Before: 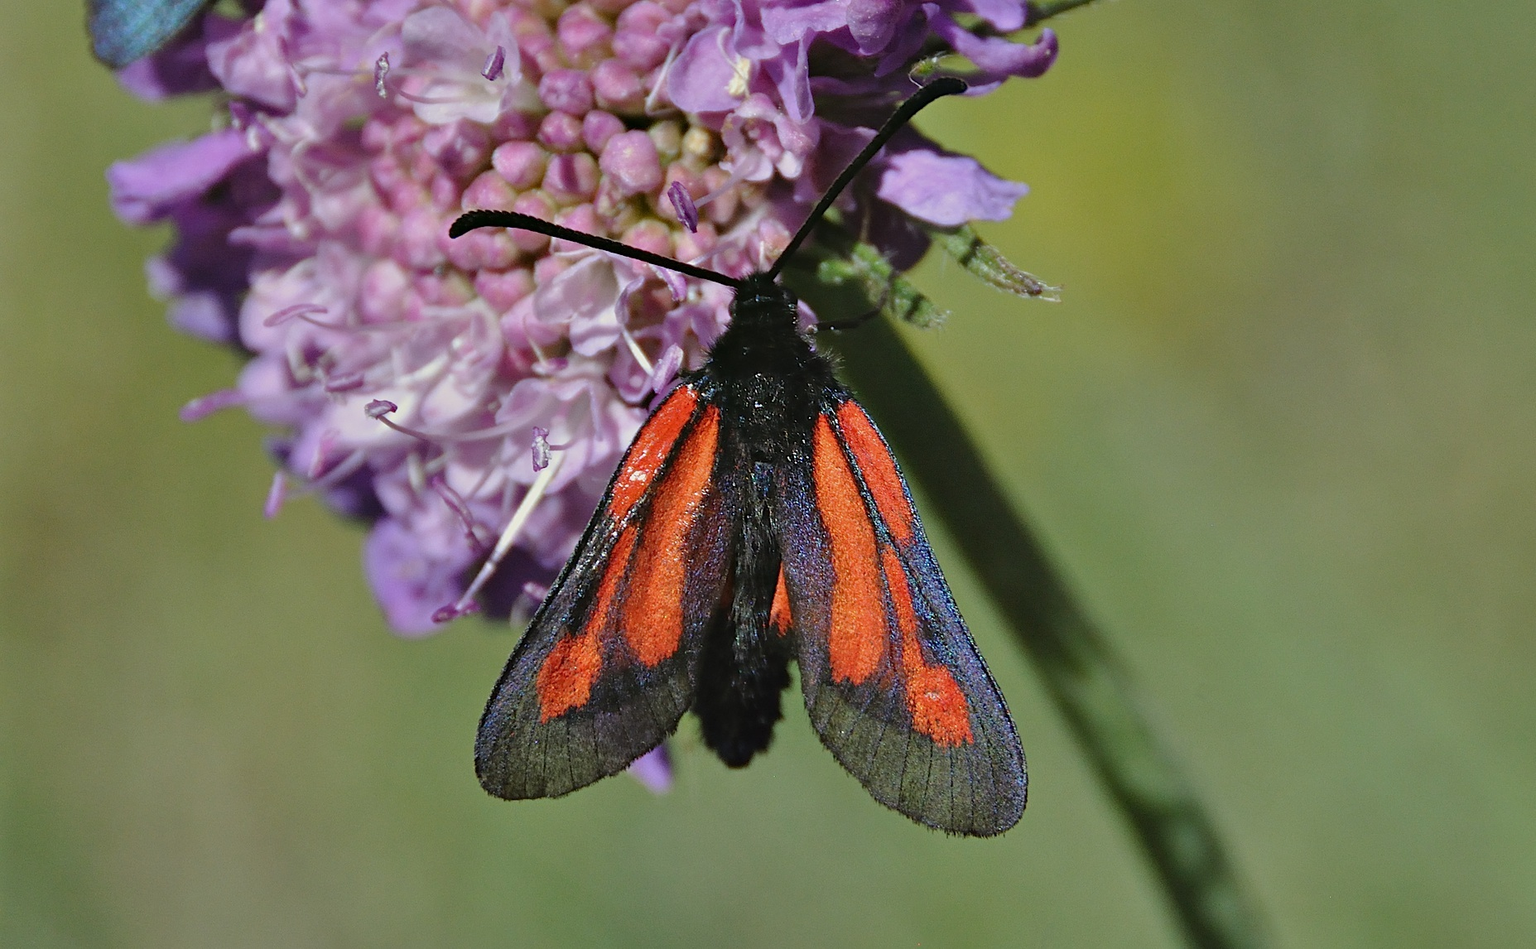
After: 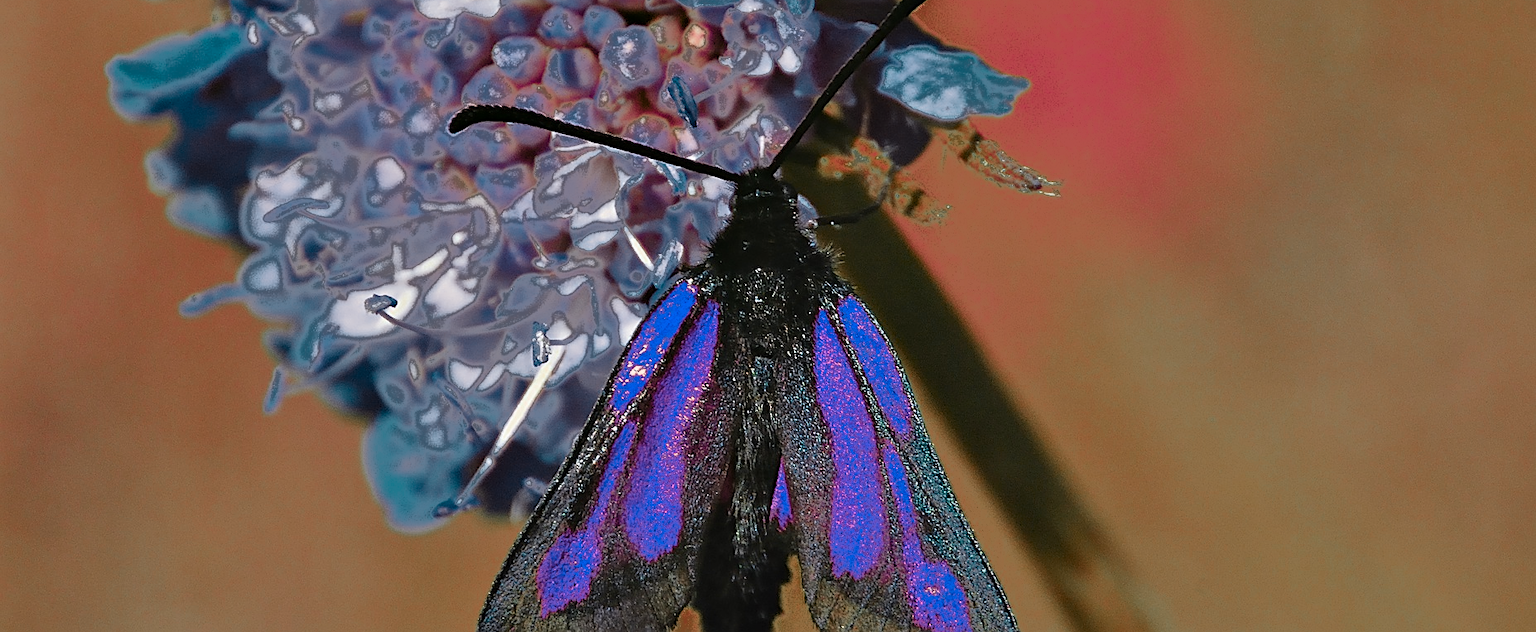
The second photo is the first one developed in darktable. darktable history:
color balance: contrast 10%
crop: top 11.166%, bottom 22.168%
shadows and highlights: white point adjustment 1, soften with gaussian
tone equalizer: on, module defaults
sharpen: on, module defaults
color zones: curves: ch0 [(0.826, 0.353)]; ch1 [(0.242, 0.647) (0.889, 0.342)]; ch2 [(0.246, 0.089) (0.969, 0.068)]
contrast brightness saturation: saturation -0.17
fill light: exposure -0.73 EV, center 0.69, width 2.2
